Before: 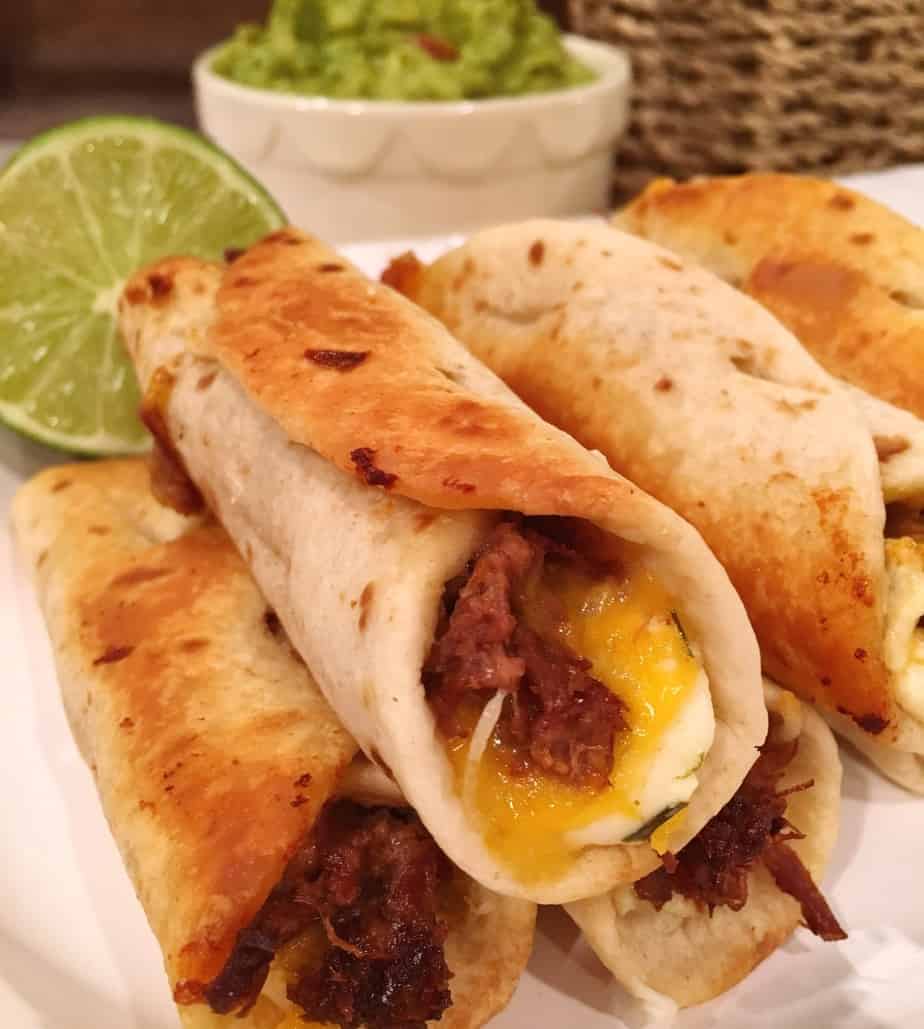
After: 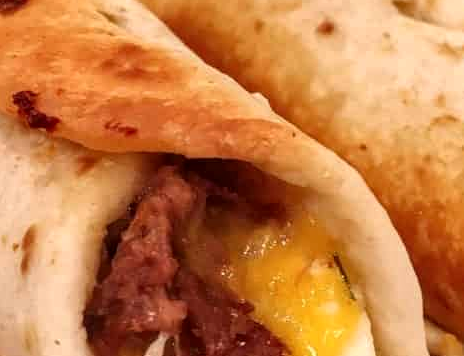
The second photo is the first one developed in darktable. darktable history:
crop: left 36.607%, top 34.735%, right 13.146%, bottom 30.611%
exposure: black level correction 0, compensate exposure bias true, compensate highlight preservation false
local contrast: detail 130%
